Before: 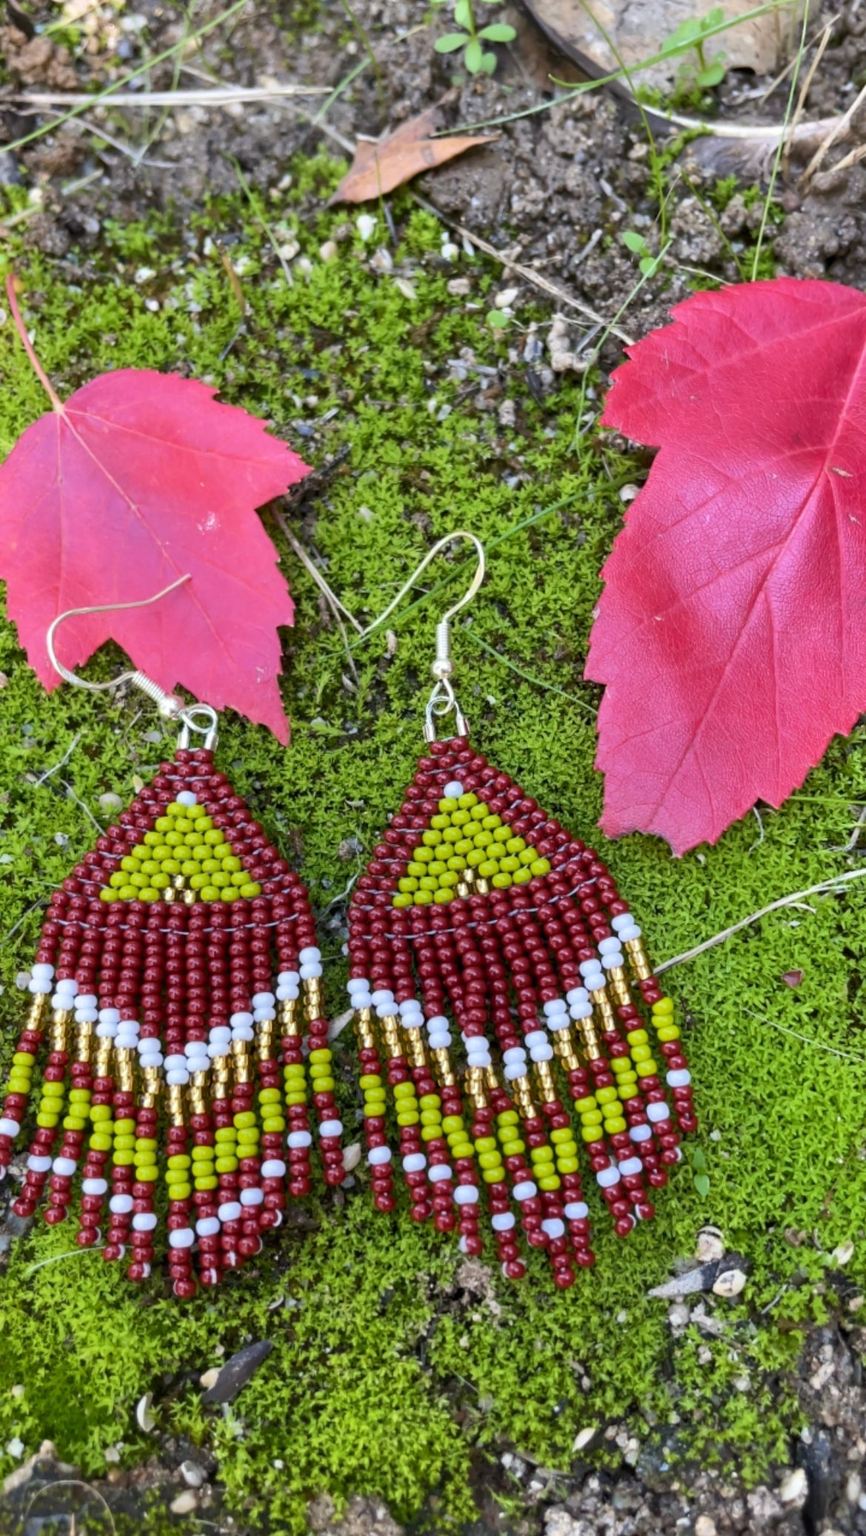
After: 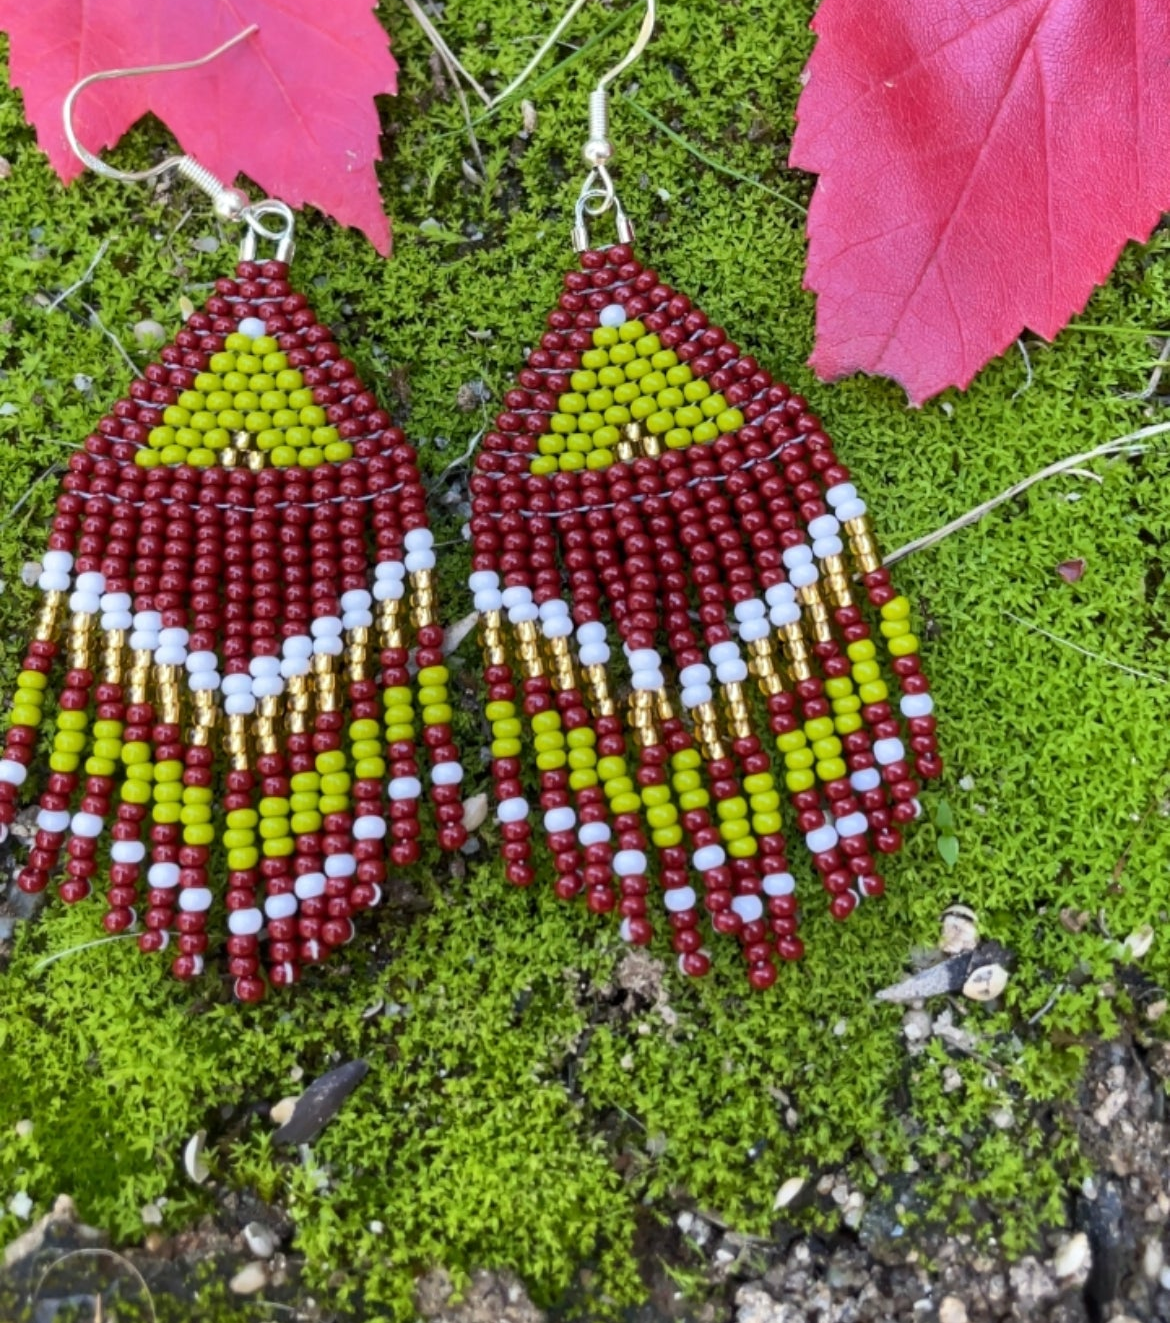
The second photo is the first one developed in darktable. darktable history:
crop and rotate: top 36.204%
